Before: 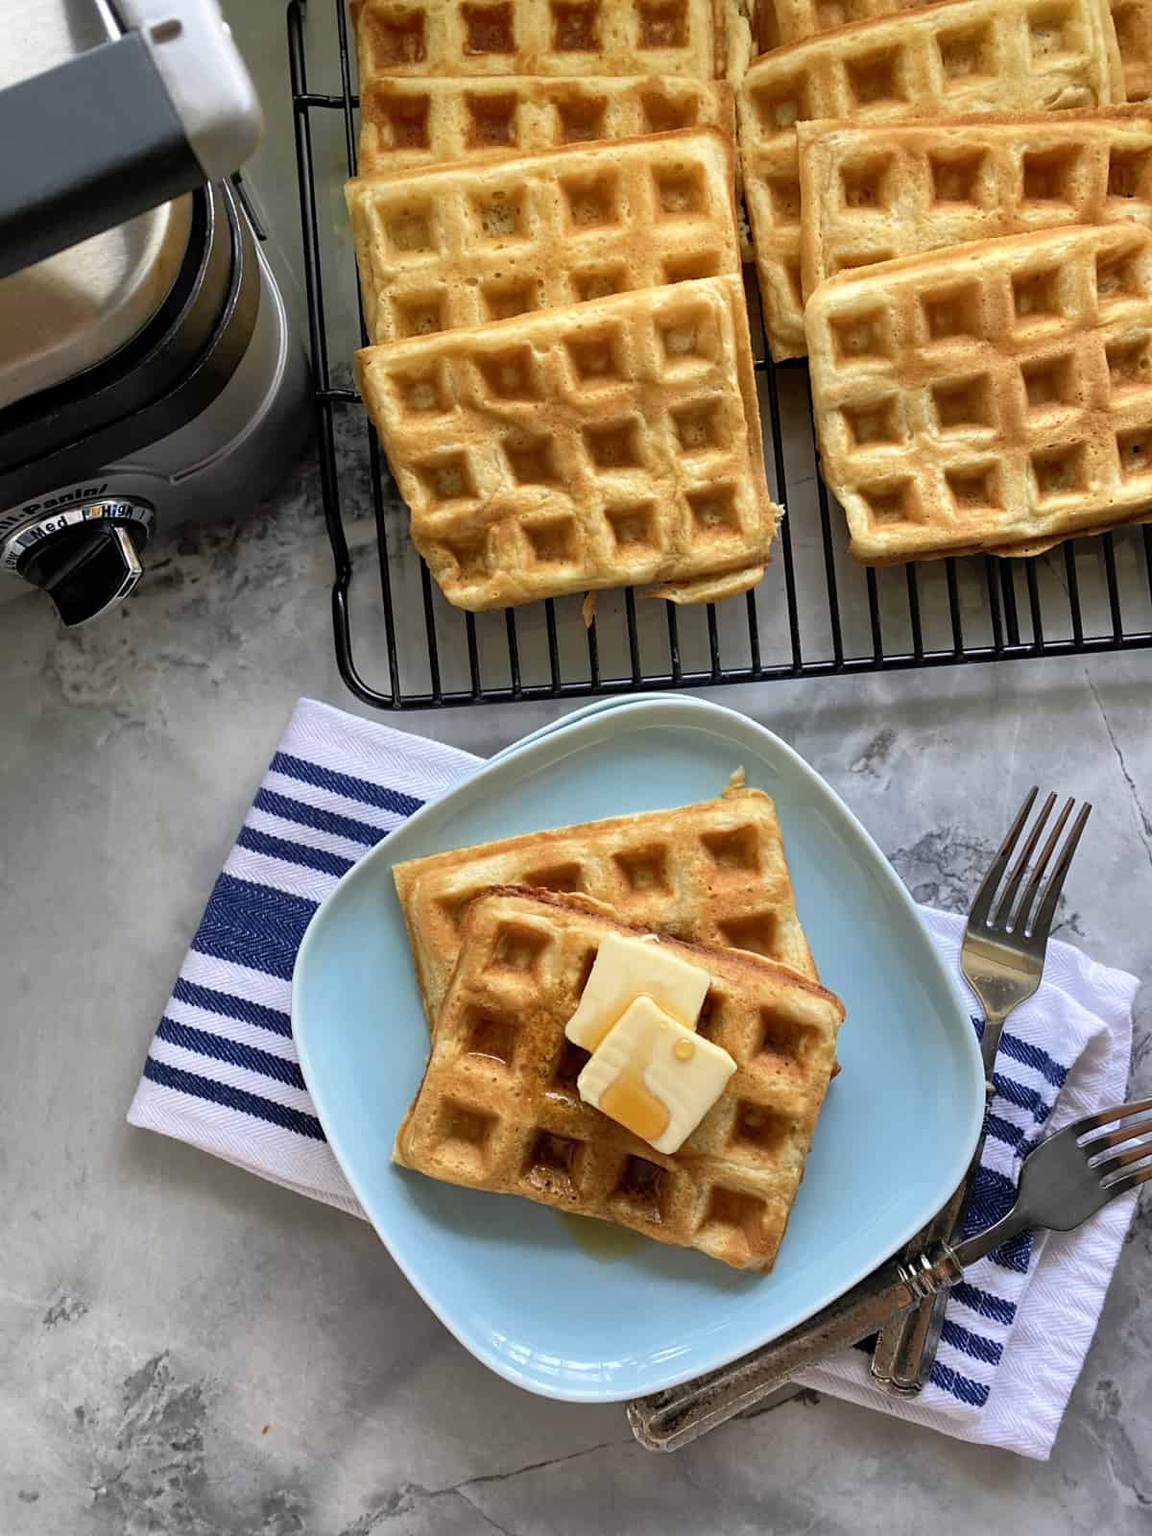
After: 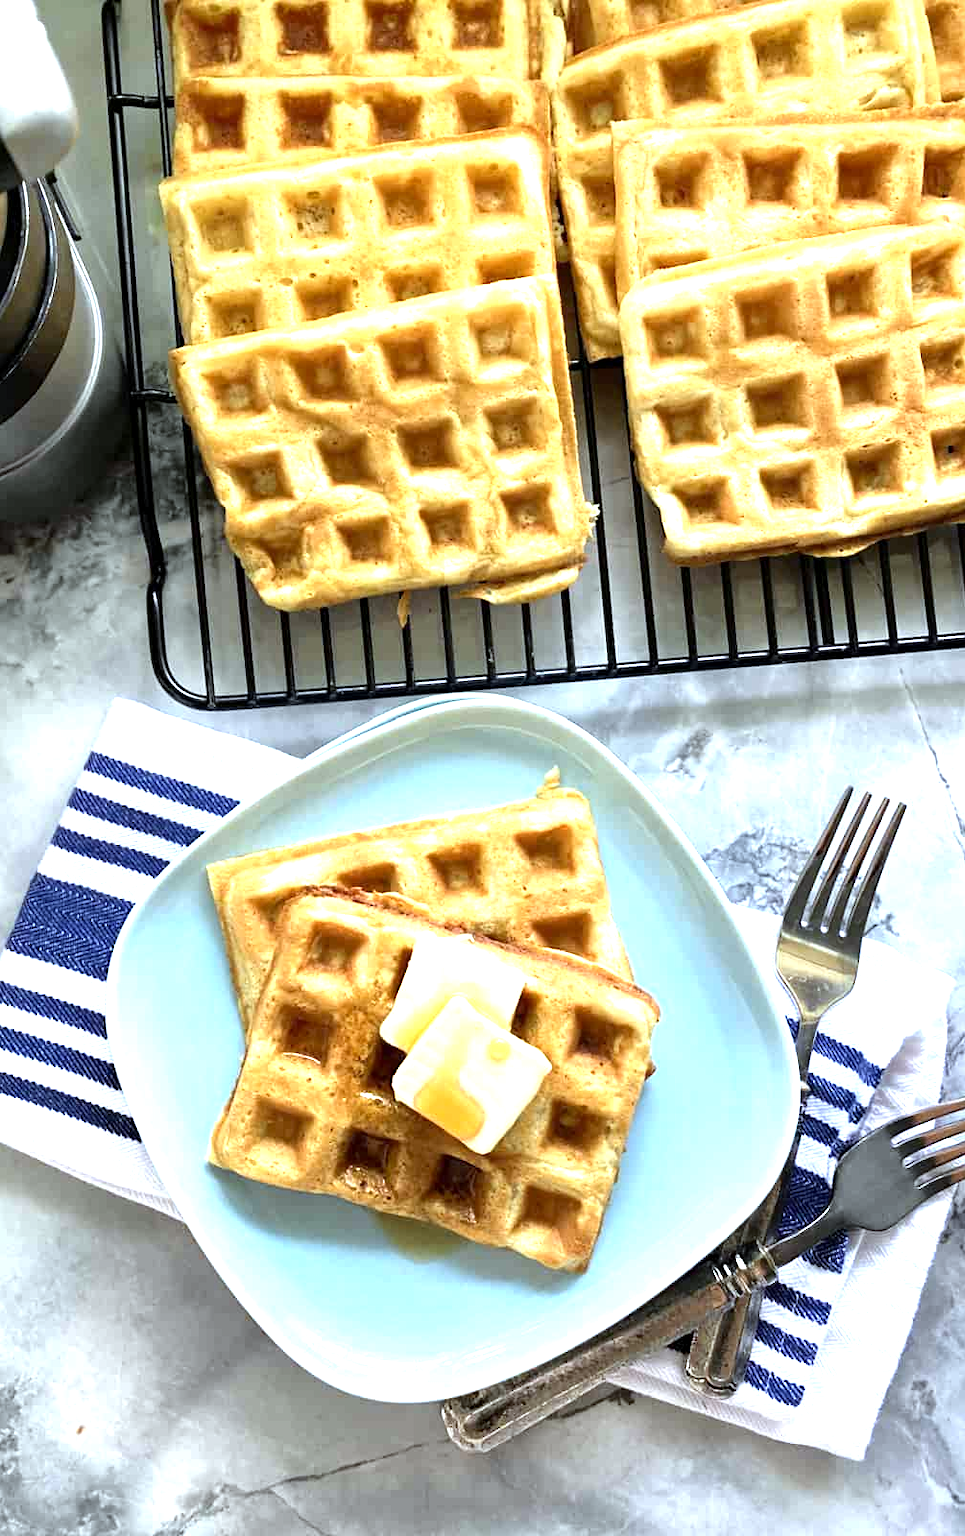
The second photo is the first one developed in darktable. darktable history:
tone equalizer: -8 EV -0.417 EV, -7 EV -0.389 EV, -6 EV -0.333 EV, -5 EV -0.222 EV, -3 EV 0.222 EV, -2 EV 0.333 EV, -1 EV 0.389 EV, +0 EV 0.417 EV, edges refinement/feathering 500, mask exposure compensation -1.57 EV, preserve details no
exposure: black level correction 0.001, exposure 1.05 EV, compensate exposure bias true, compensate highlight preservation false
white balance: red 0.925, blue 1.046
crop: left 16.145%
